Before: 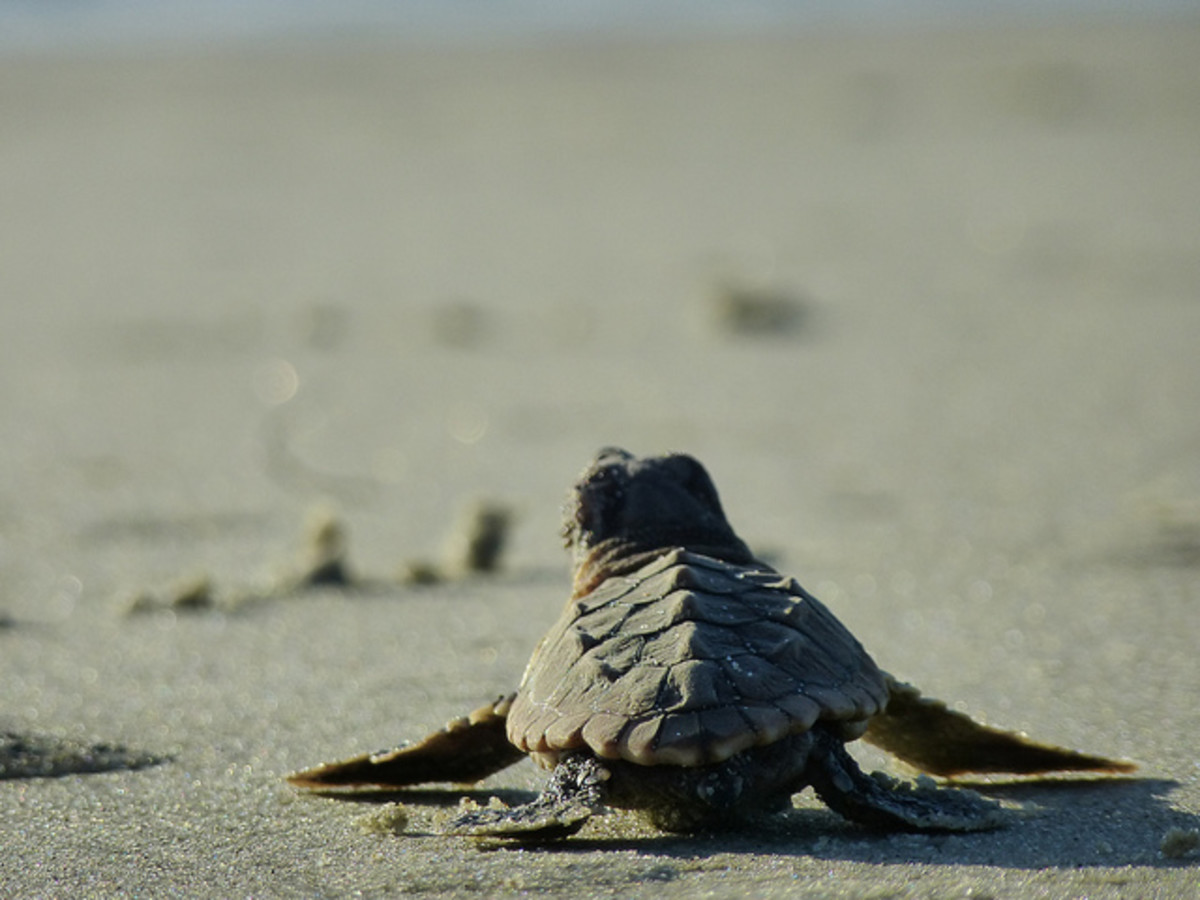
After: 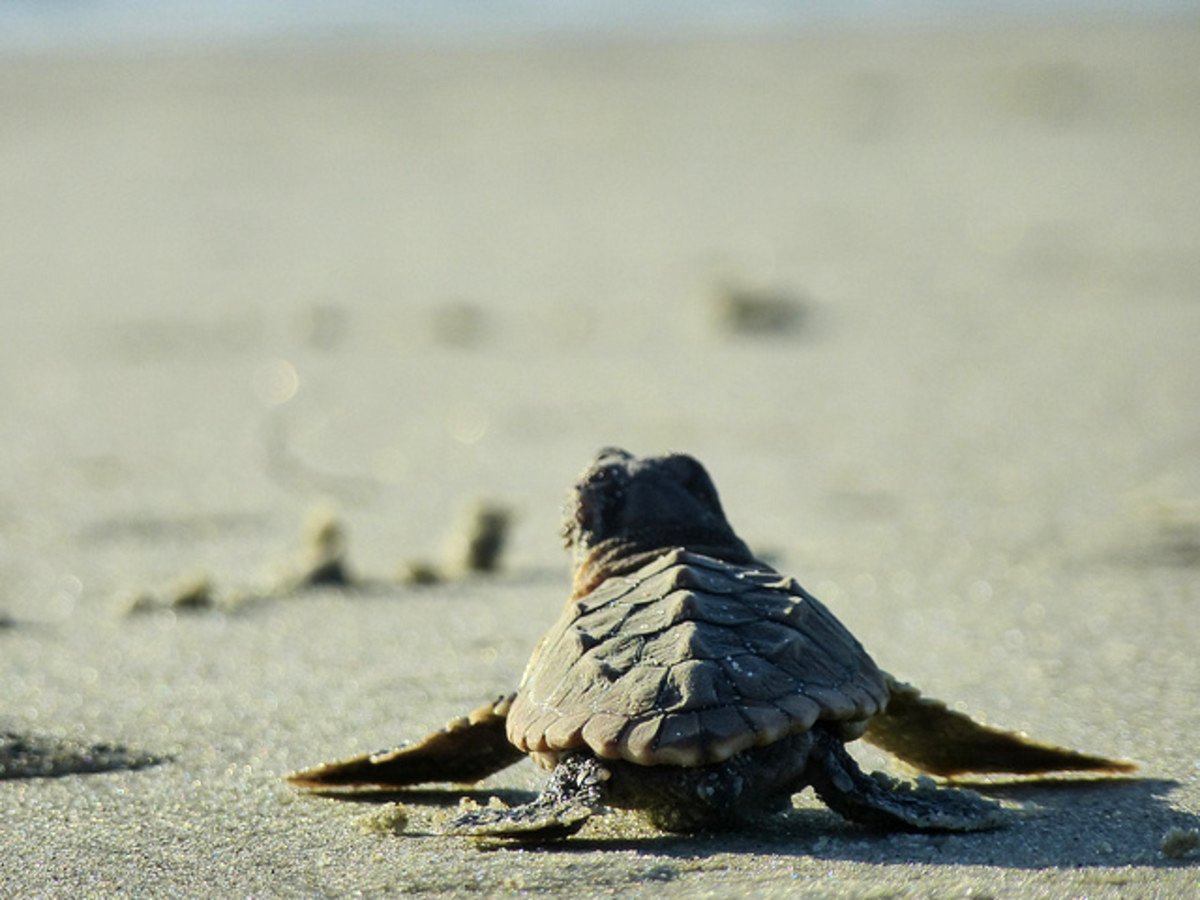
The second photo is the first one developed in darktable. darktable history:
contrast brightness saturation: contrast 0.2, brightness 0.15, saturation 0.14
local contrast: highlights 100%, shadows 100%, detail 120%, midtone range 0.2
